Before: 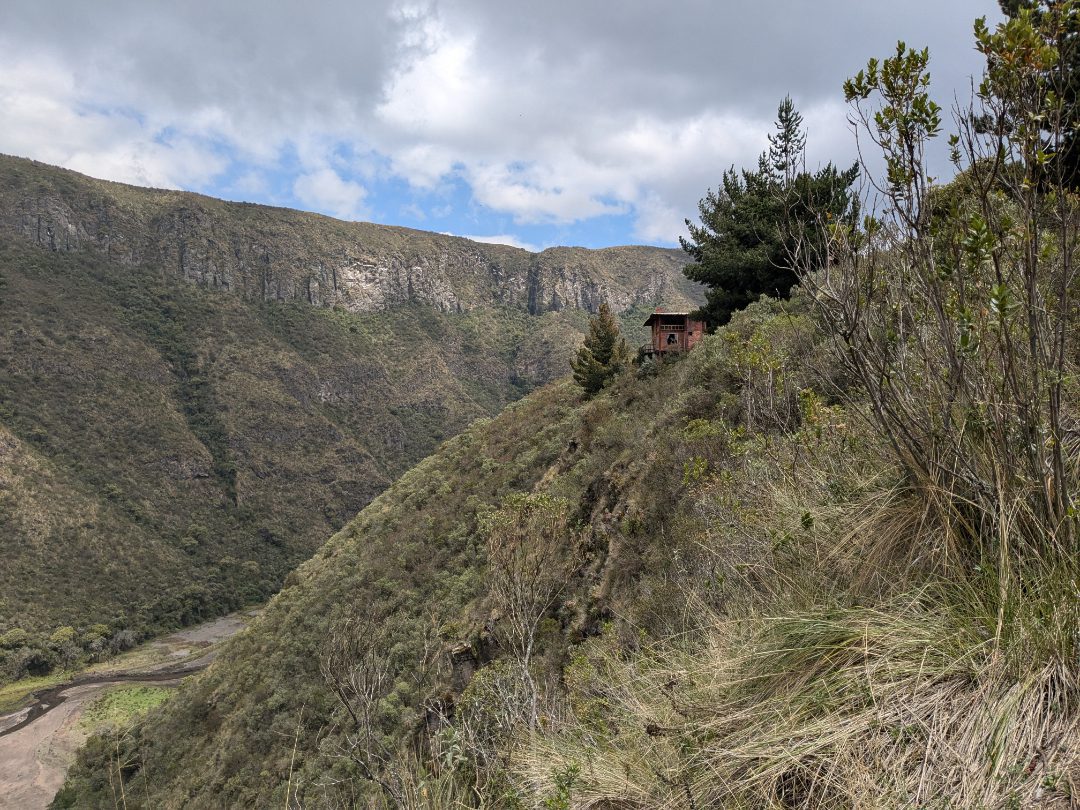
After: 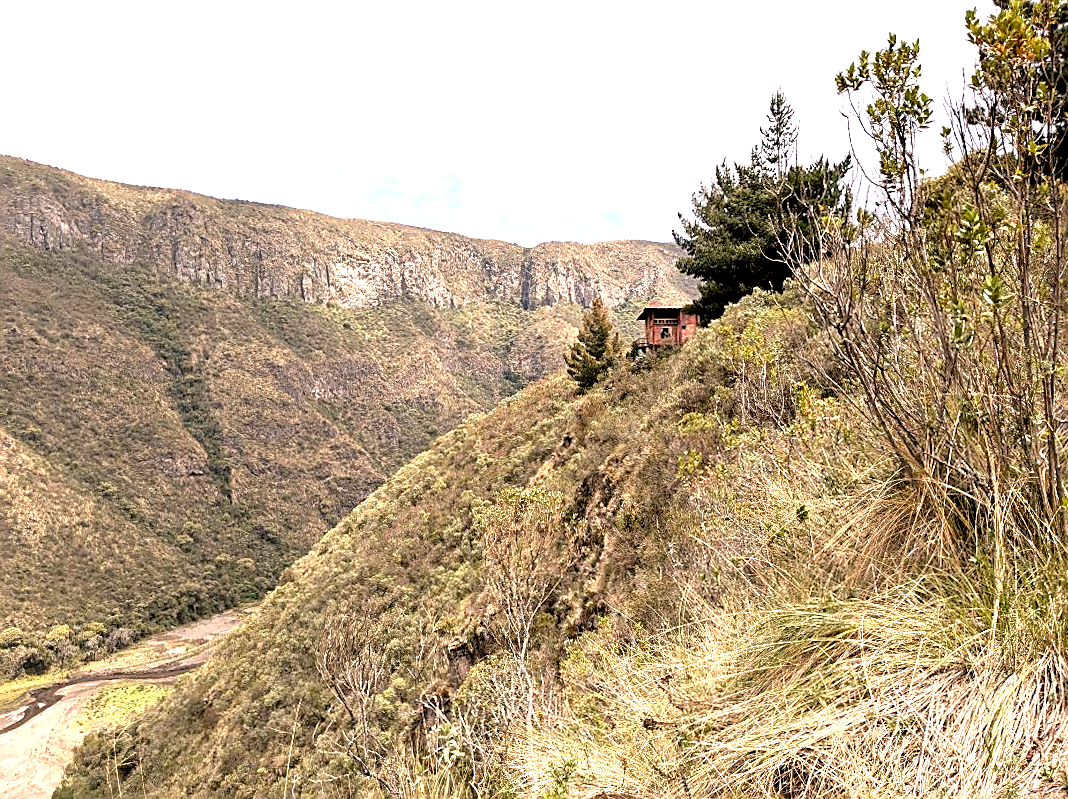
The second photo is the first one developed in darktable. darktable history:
exposure: black level correction 0.008, exposure 0.979 EV, compensate highlight preservation false
levels: levels [0, 0.43, 0.859]
white balance: red 1.127, blue 0.943
sharpen: on, module defaults
rotate and perspective: rotation -0.45°, automatic cropping original format, crop left 0.008, crop right 0.992, crop top 0.012, crop bottom 0.988
